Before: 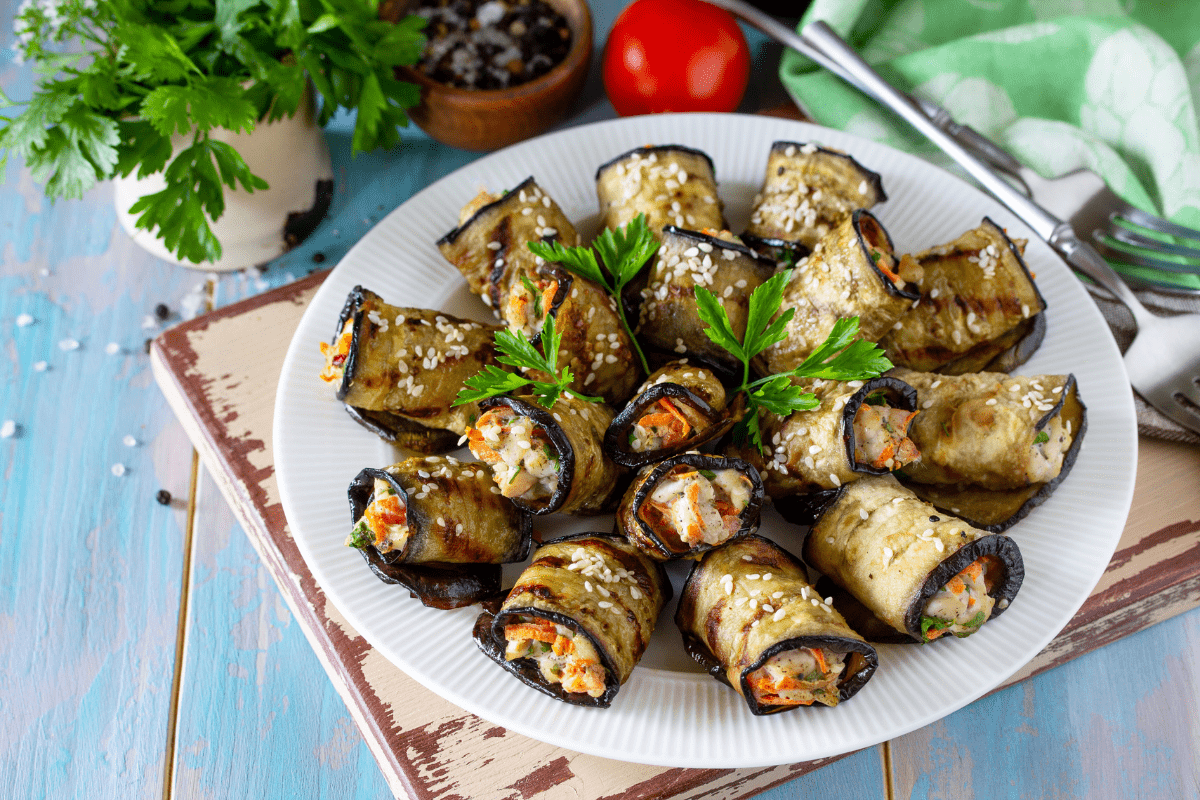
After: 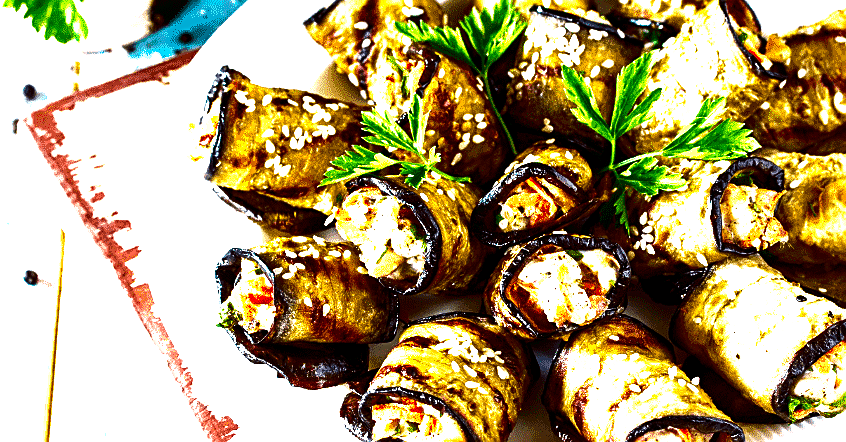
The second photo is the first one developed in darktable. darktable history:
crop: left 11.123%, top 27.61%, right 18.3%, bottom 17.034%
color balance rgb: linear chroma grading › global chroma 15%, perceptual saturation grading › global saturation 30%
exposure: black level correction 0.001, exposure 1.398 EV, compensate exposure bias true, compensate highlight preservation false
tone equalizer: -8 EV -0.75 EV, -7 EV -0.7 EV, -6 EV -0.6 EV, -5 EV -0.4 EV, -3 EV 0.4 EV, -2 EV 0.6 EV, -1 EV 0.7 EV, +0 EV 0.75 EV, edges refinement/feathering 500, mask exposure compensation -1.57 EV, preserve details no
sharpen: on, module defaults
contrast brightness saturation: brightness -0.52
velvia: on, module defaults
